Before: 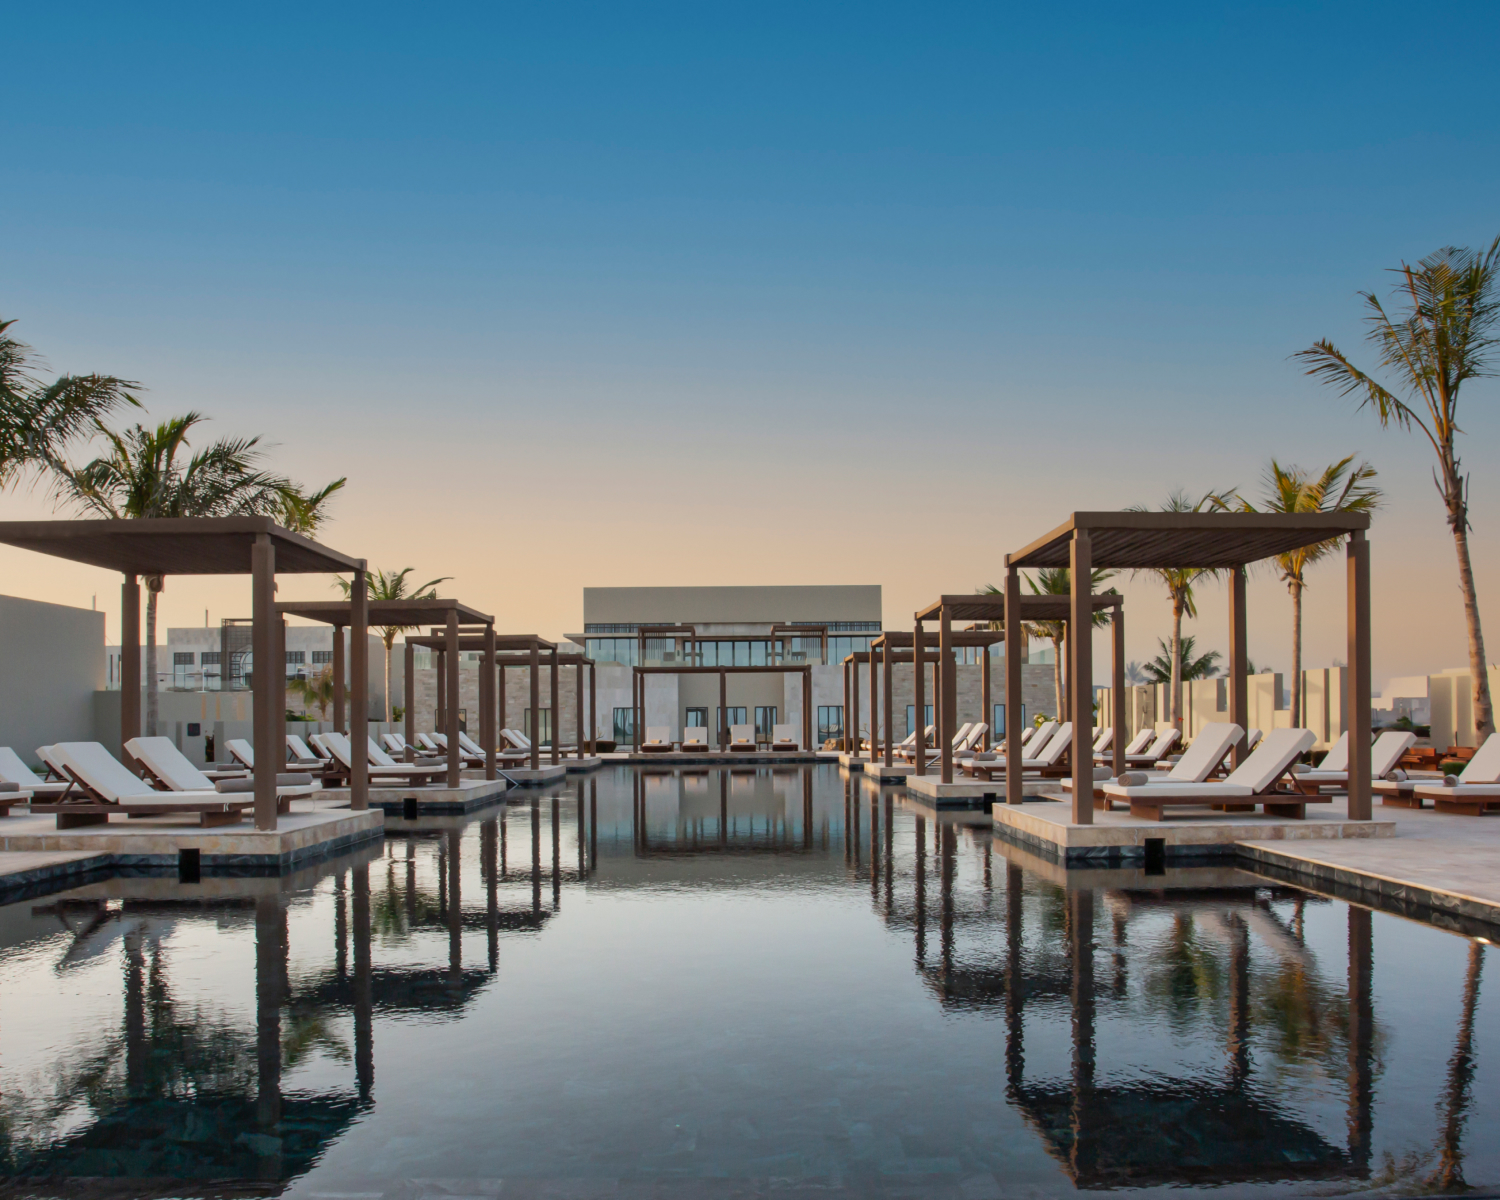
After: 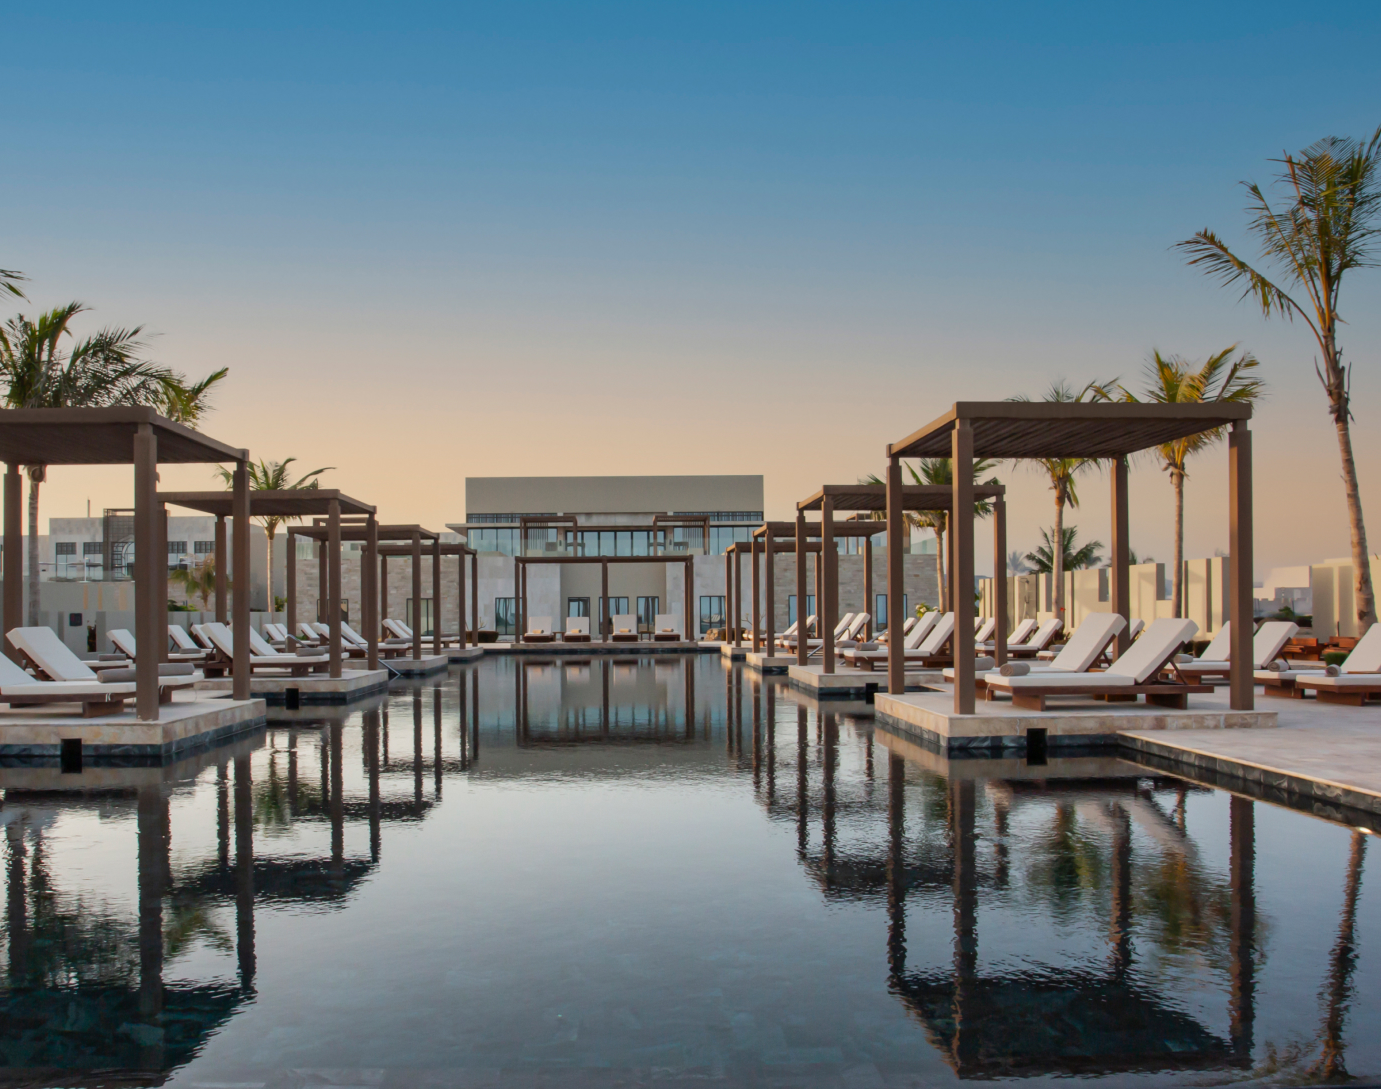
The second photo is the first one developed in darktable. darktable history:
crop and rotate: left 7.908%, top 9.249%
